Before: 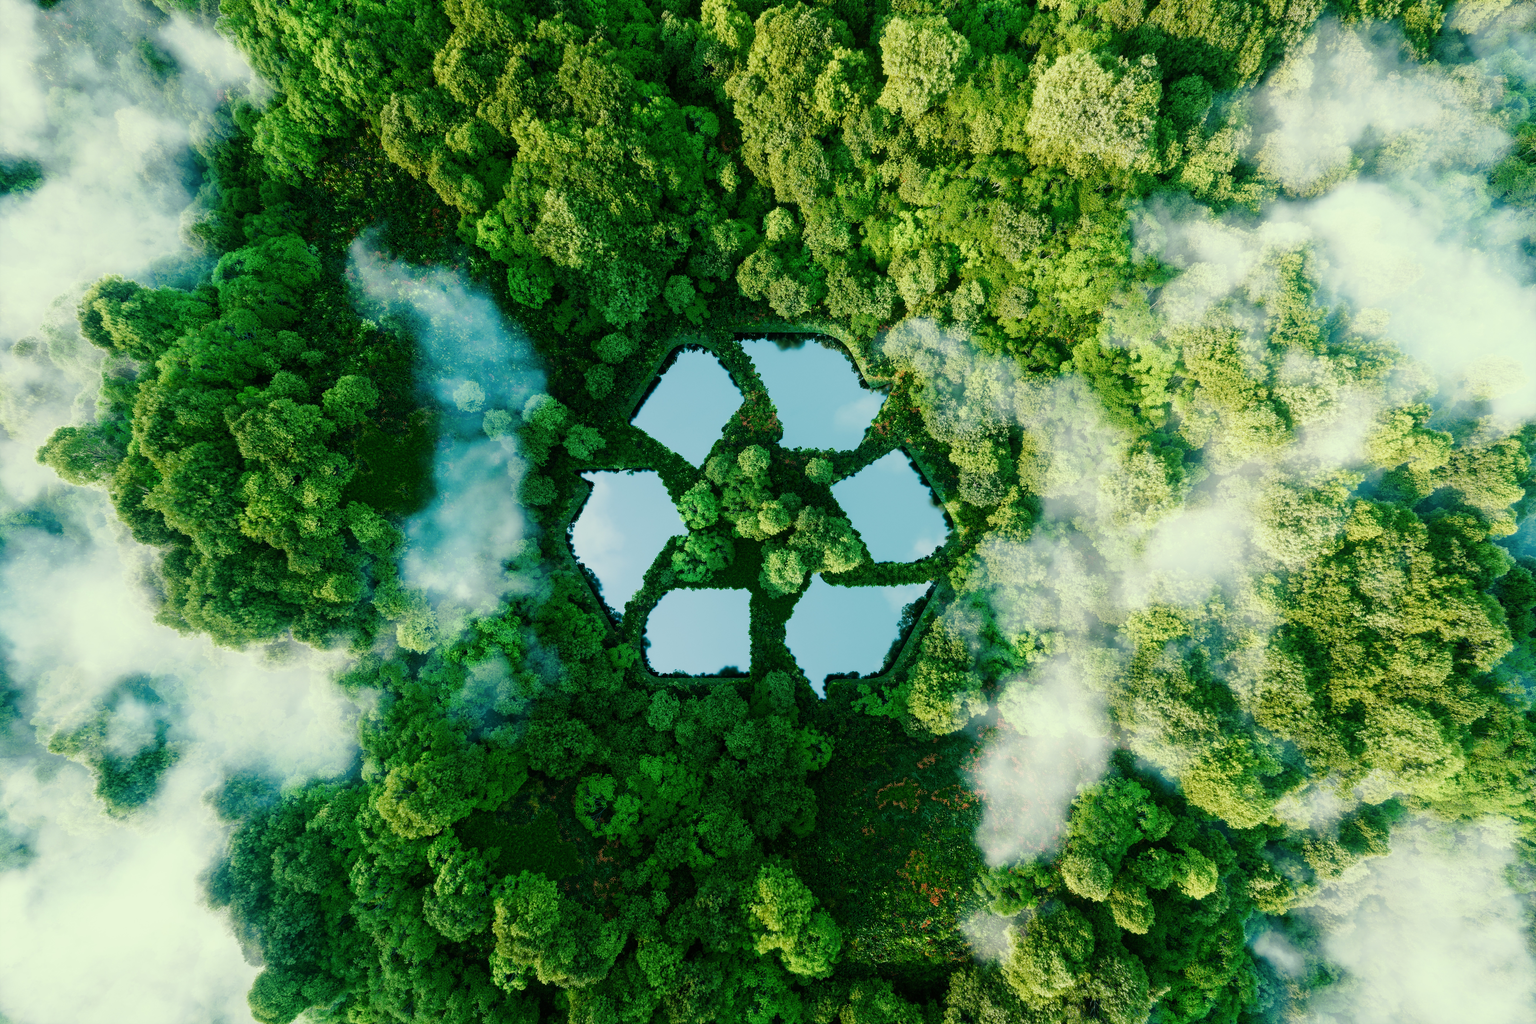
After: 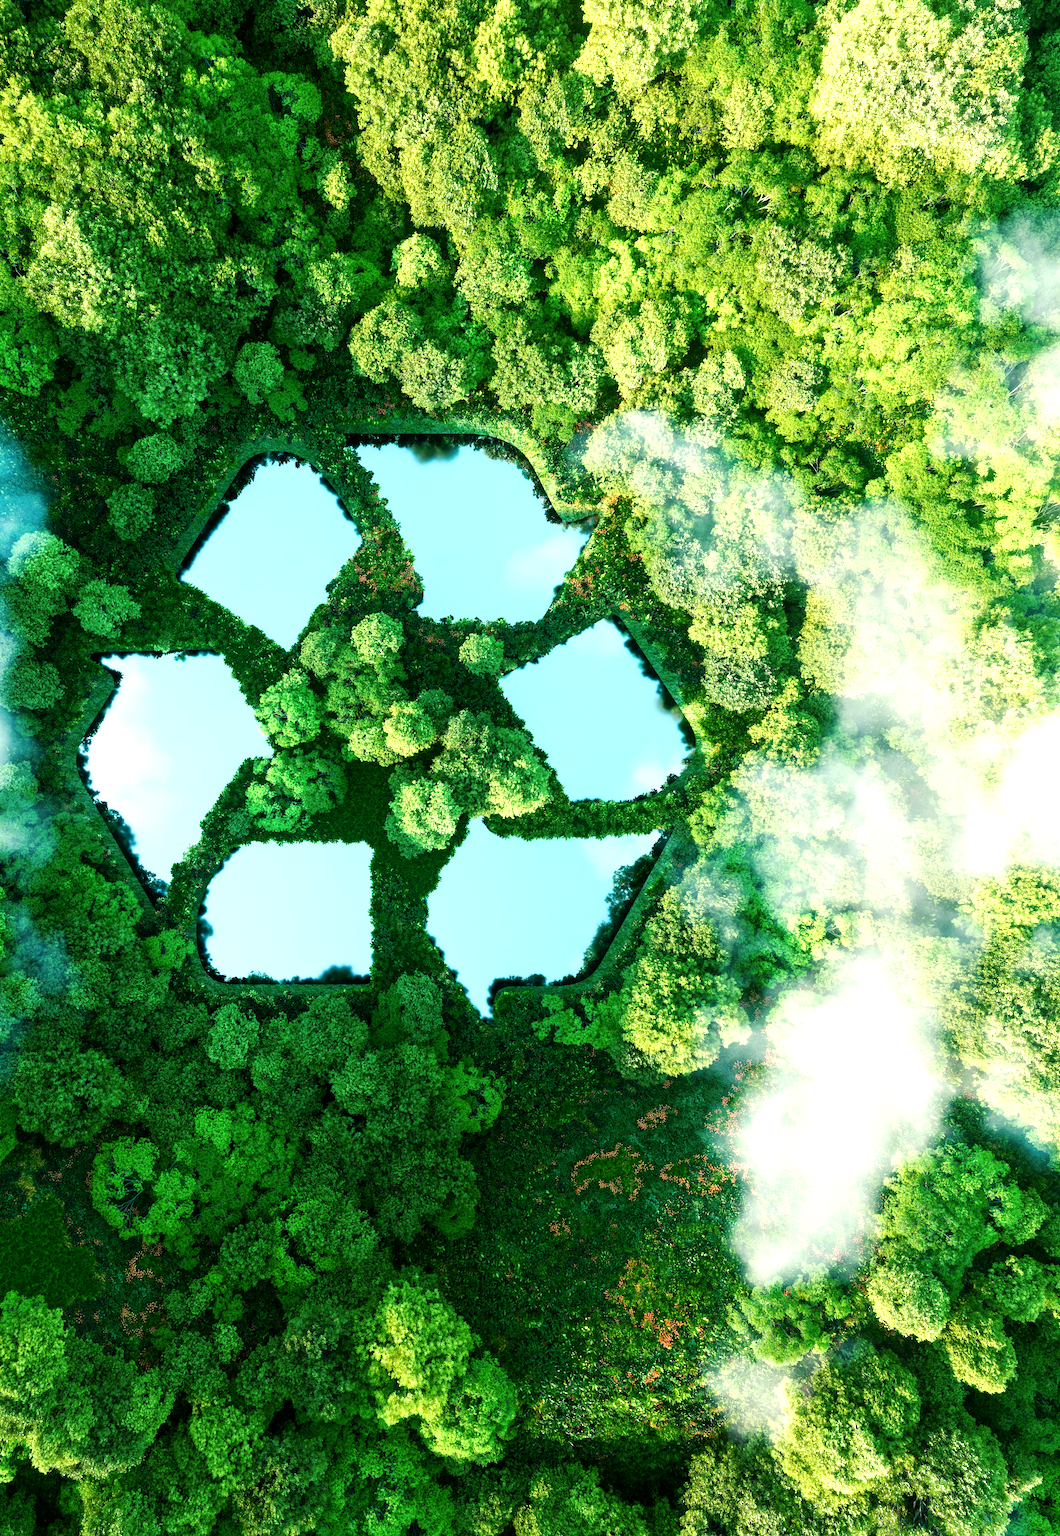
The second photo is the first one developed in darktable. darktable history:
exposure: black level correction 0.001, exposure 0.956 EV, compensate highlight preservation false
crop: left 33.706%, top 5.944%, right 23.025%
